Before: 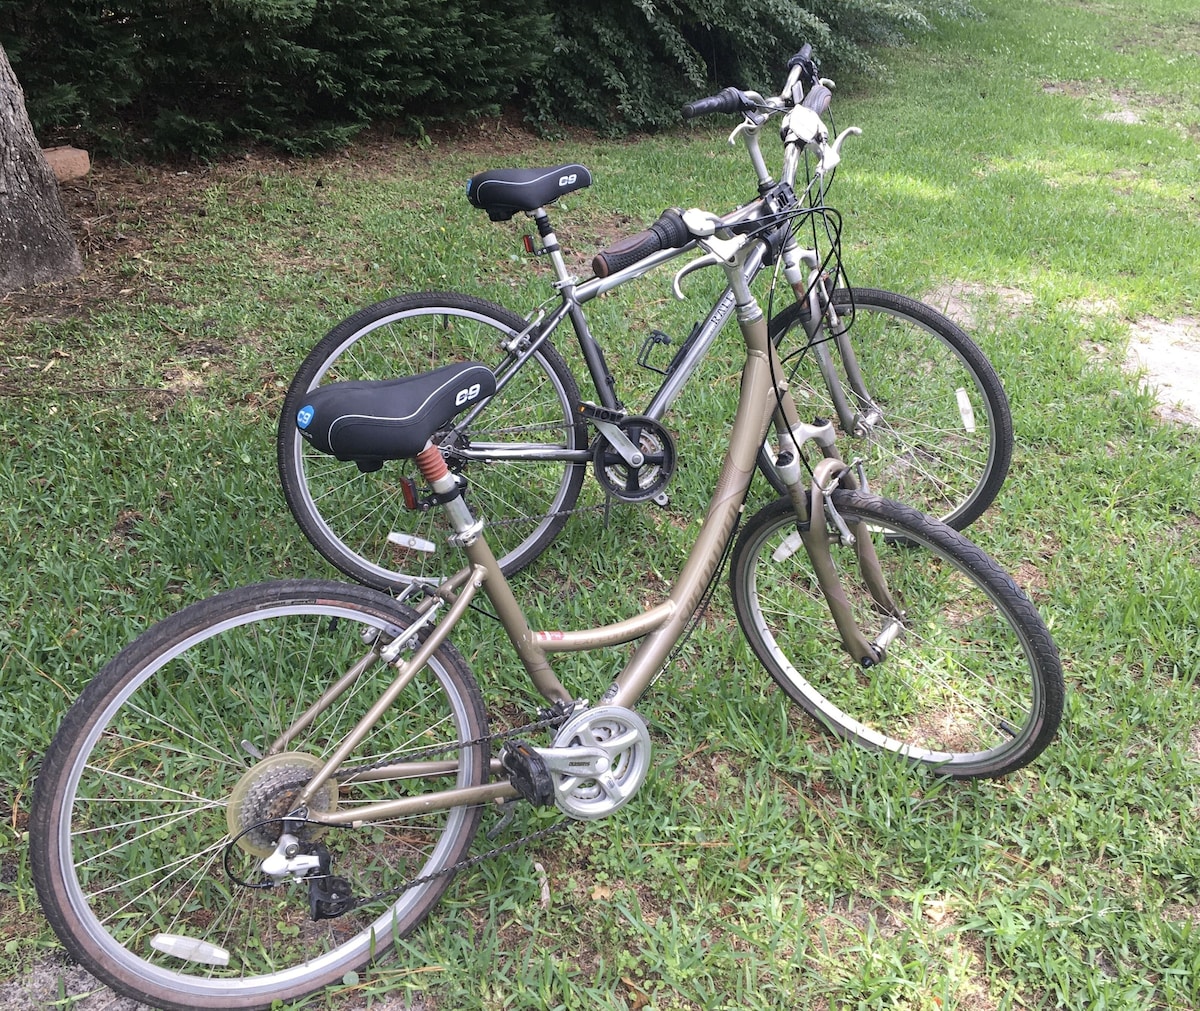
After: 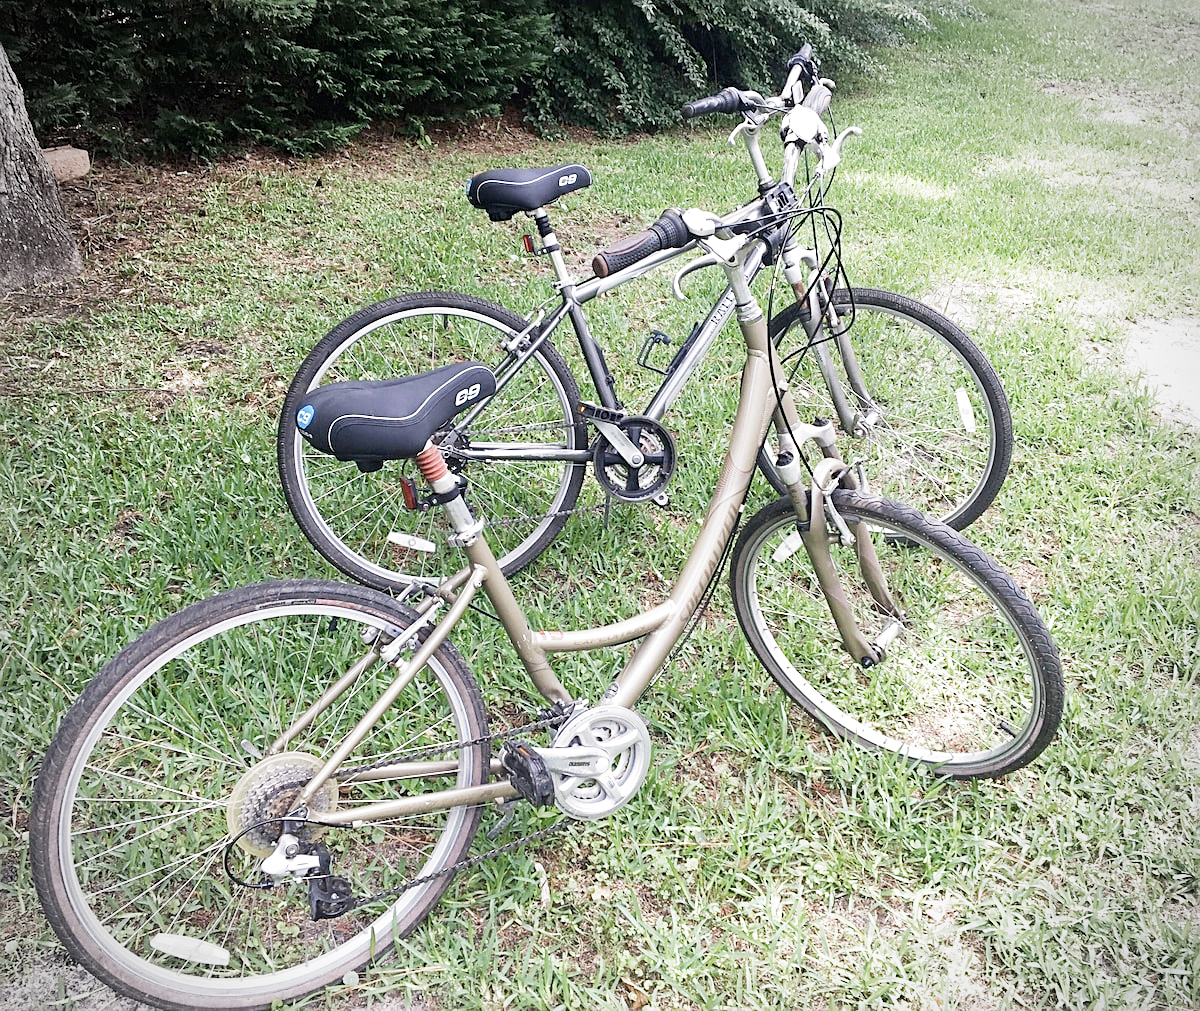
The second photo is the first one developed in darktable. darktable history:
sharpen: on, module defaults
vignetting: fall-off radius 45%, brightness -0.33
filmic rgb: middle gray luminance 9.23%, black relative exposure -10.55 EV, white relative exposure 3.45 EV, threshold 6 EV, target black luminance 0%, hardness 5.98, latitude 59.69%, contrast 1.087, highlights saturation mix 5%, shadows ↔ highlights balance 29.23%, add noise in highlights 0, preserve chrominance no, color science v3 (2019), use custom middle-gray values true, iterations of high-quality reconstruction 0, contrast in highlights soft, enable highlight reconstruction true
